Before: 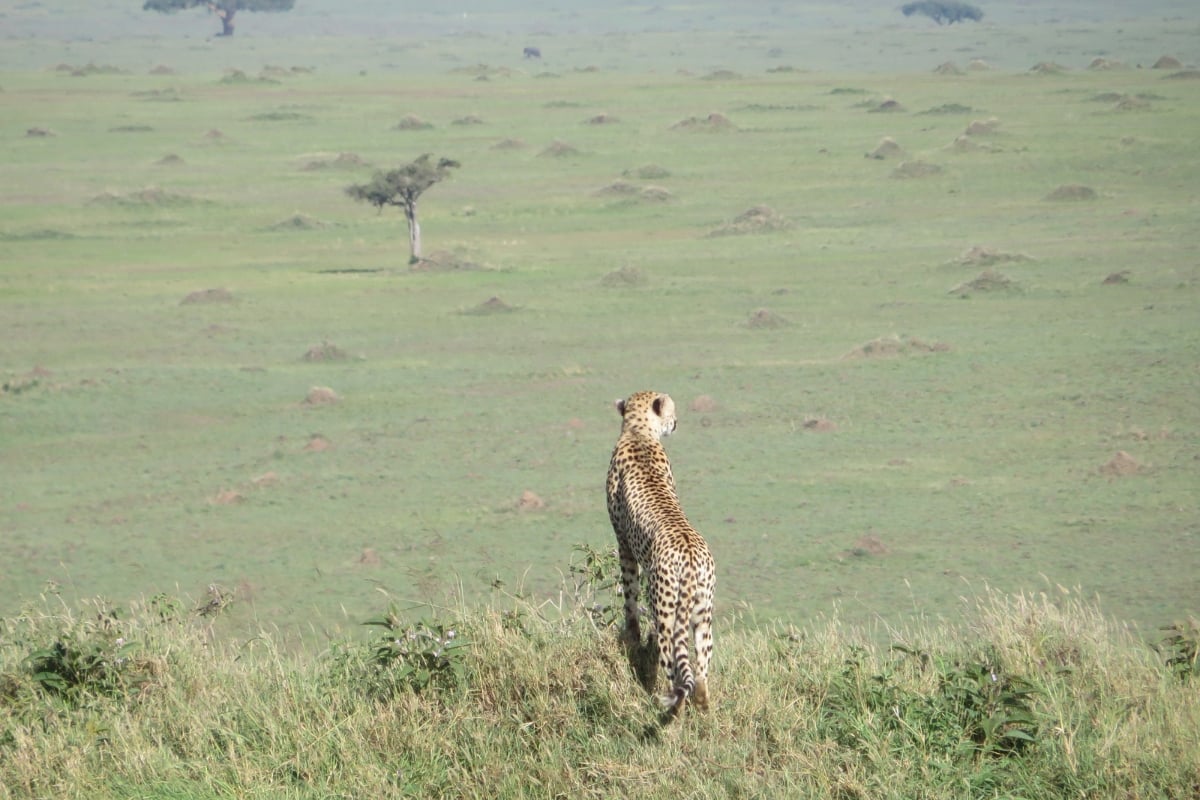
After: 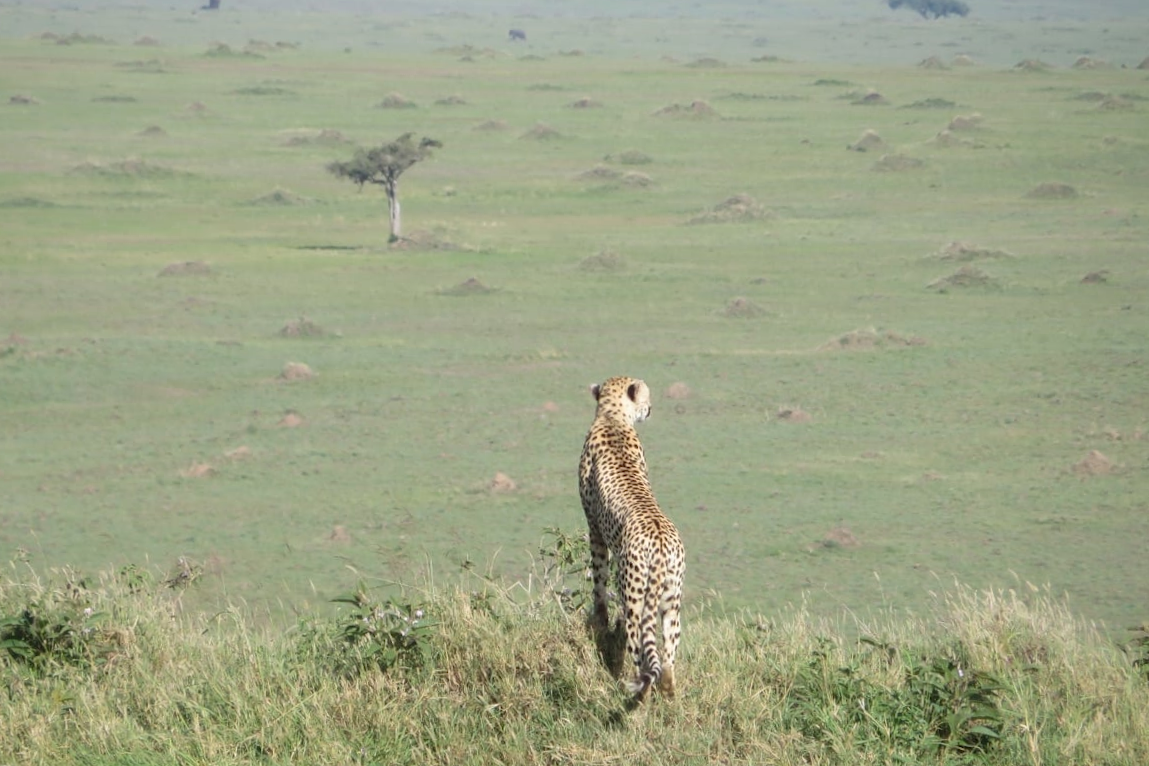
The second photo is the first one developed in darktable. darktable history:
crop and rotate: angle -1.69°
color zones: curves: ch0 [(0, 0.465) (0.092, 0.596) (0.289, 0.464) (0.429, 0.453) (0.571, 0.464) (0.714, 0.455) (0.857, 0.462) (1, 0.465)]
